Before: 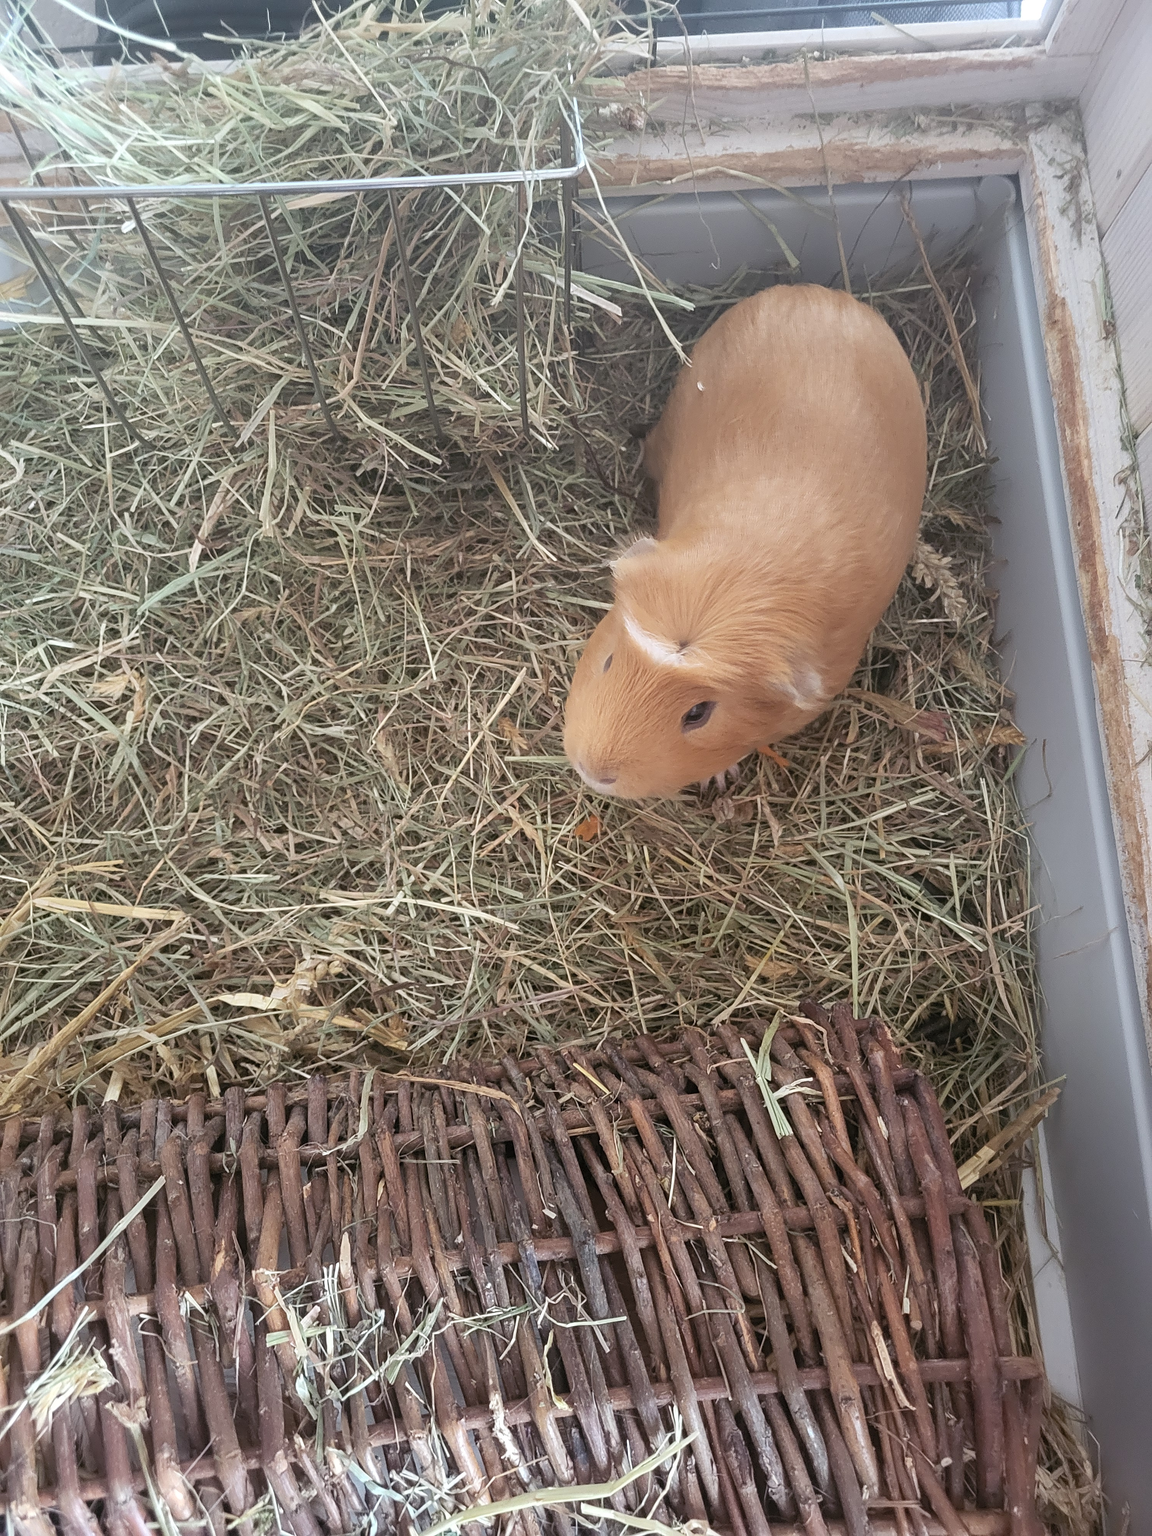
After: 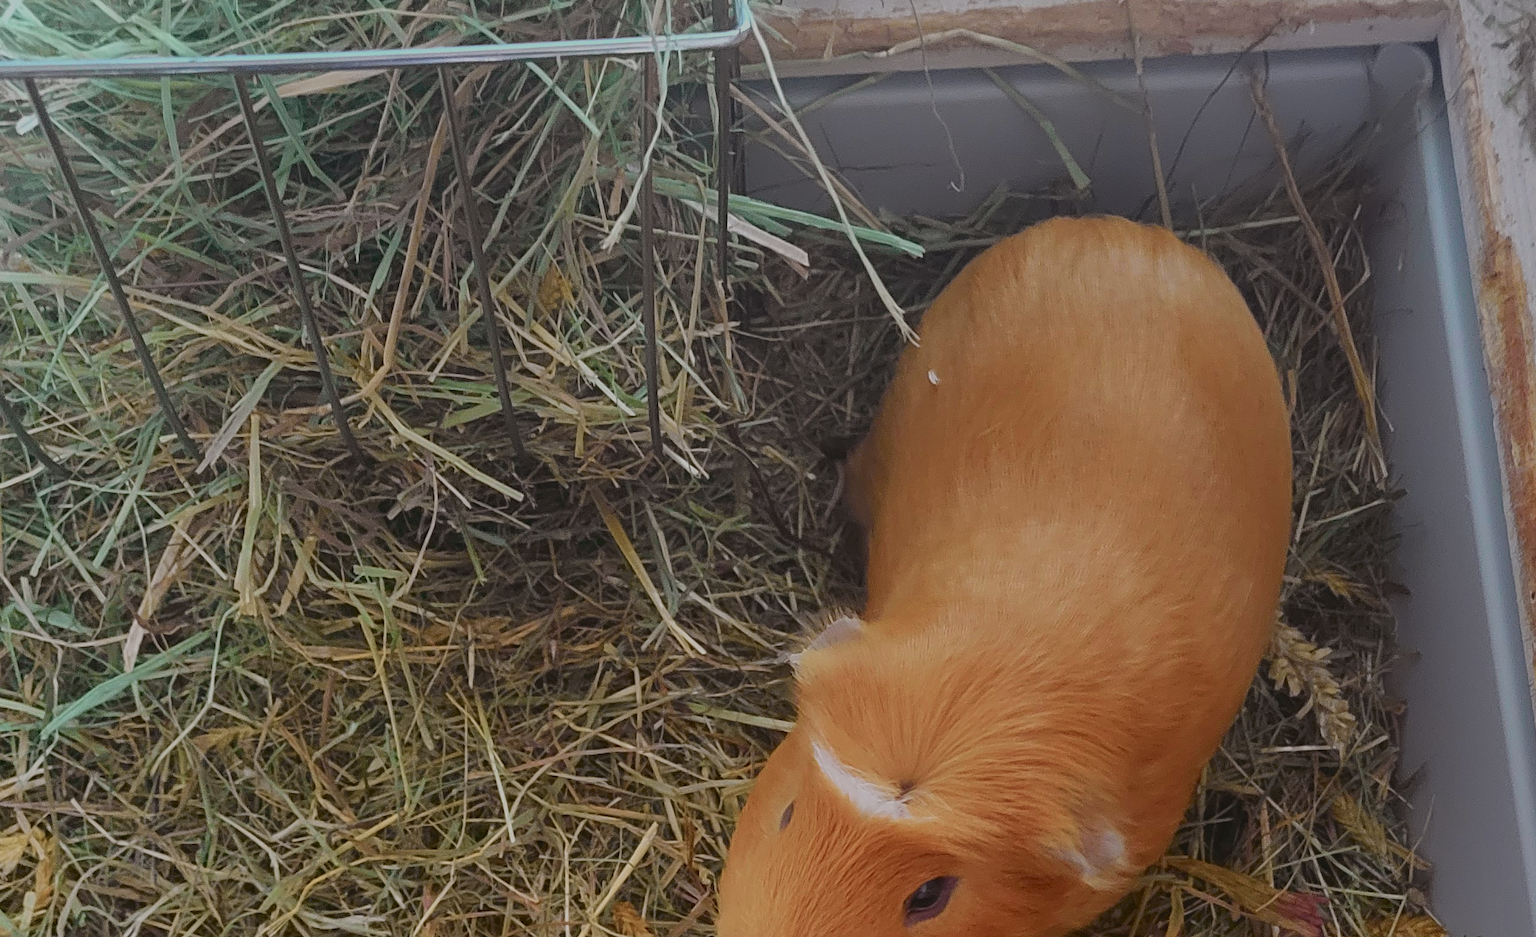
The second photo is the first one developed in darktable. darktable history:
crop and rotate: left 9.698%, top 9.672%, right 6.131%, bottom 51.787%
tone curve: curves: ch0 [(0, 0.023) (0.137, 0.069) (0.249, 0.163) (0.487, 0.491) (0.778, 0.858) (0.896, 0.94) (1, 0.988)]; ch1 [(0, 0) (0.396, 0.369) (0.483, 0.459) (0.498, 0.5) (0.515, 0.517) (0.562, 0.6) (0.611, 0.667) (0.692, 0.744) (0.798, 0.863) (1, 1)]; ch2 [(0, 0) (0.426, 0.398) (0.483, 0.481) (0.503, 0.503) (0.526, 0.527) (0.549, 0.59) (0.62, 0.666) (0.705, 0.755) (0.985, 0.966)], color space Lab, independent channels, preserve colors none
exposure: exposure -0.998 EV, compensate exposure bias true, compensate highlight preservation false
contrast brightness saturation: contrast -0.203, saturation 0.188
